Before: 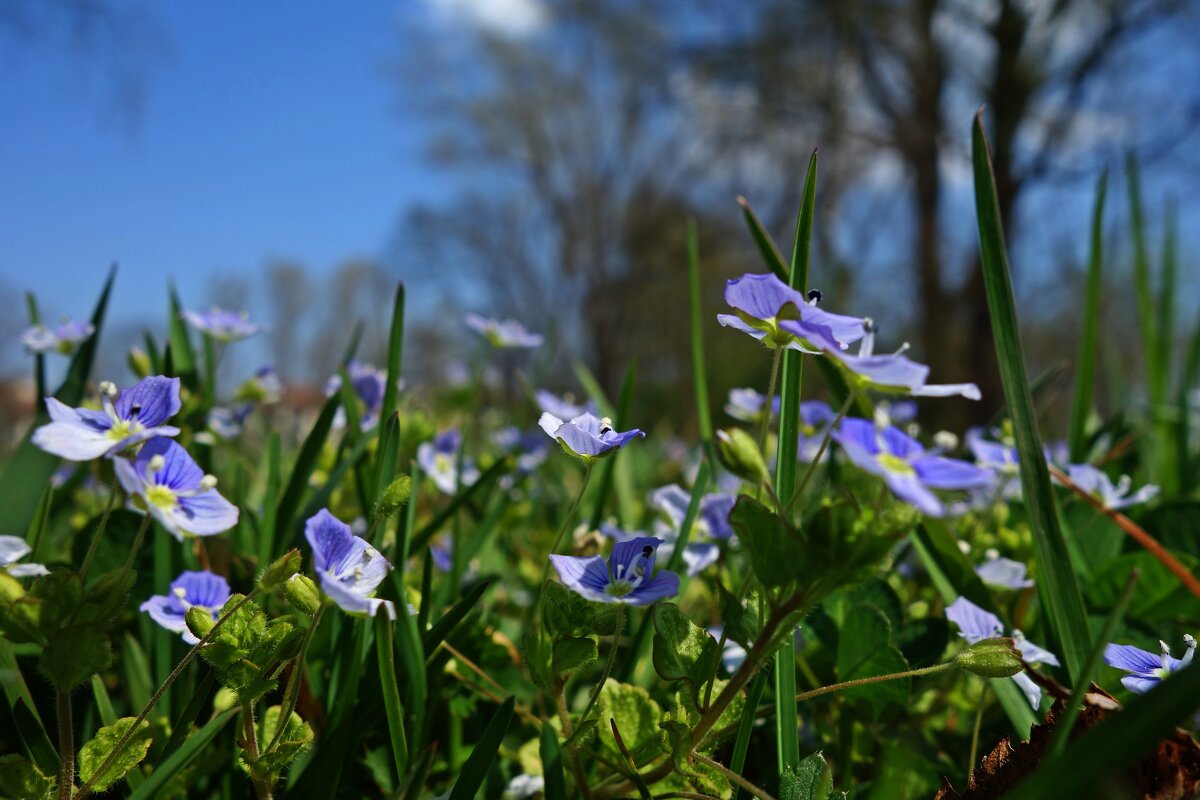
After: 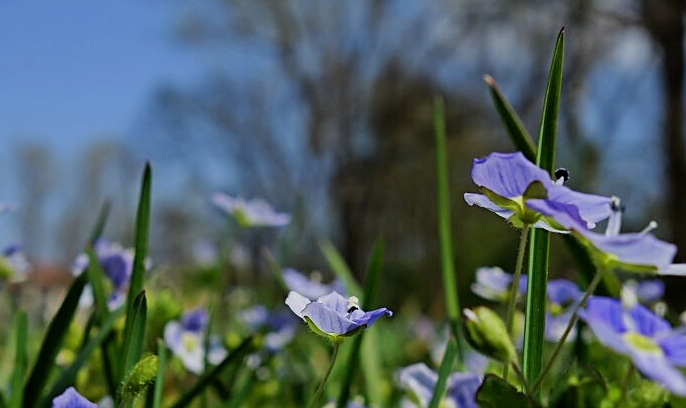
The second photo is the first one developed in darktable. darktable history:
sharpen: on, module defaults
exposure: black level correction 0.001, exposure 0.142 EV, compensate exposure bias true, compensate highlight preservation false
crop: left 21.162%, top 15.244%, right 21.59%, bottom 33.738%
filmic rgb: black relative exposure -7.65 EV, white relative exposure 4.56 EV, hardness 3.61
